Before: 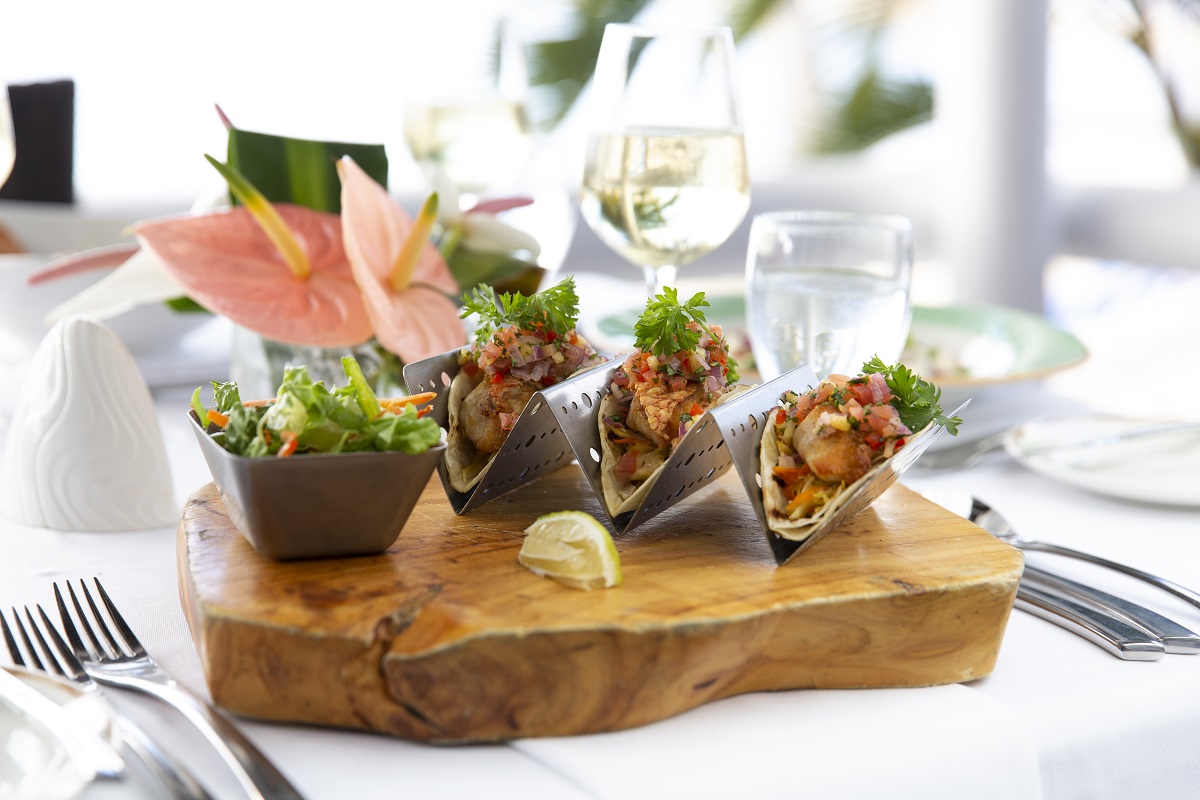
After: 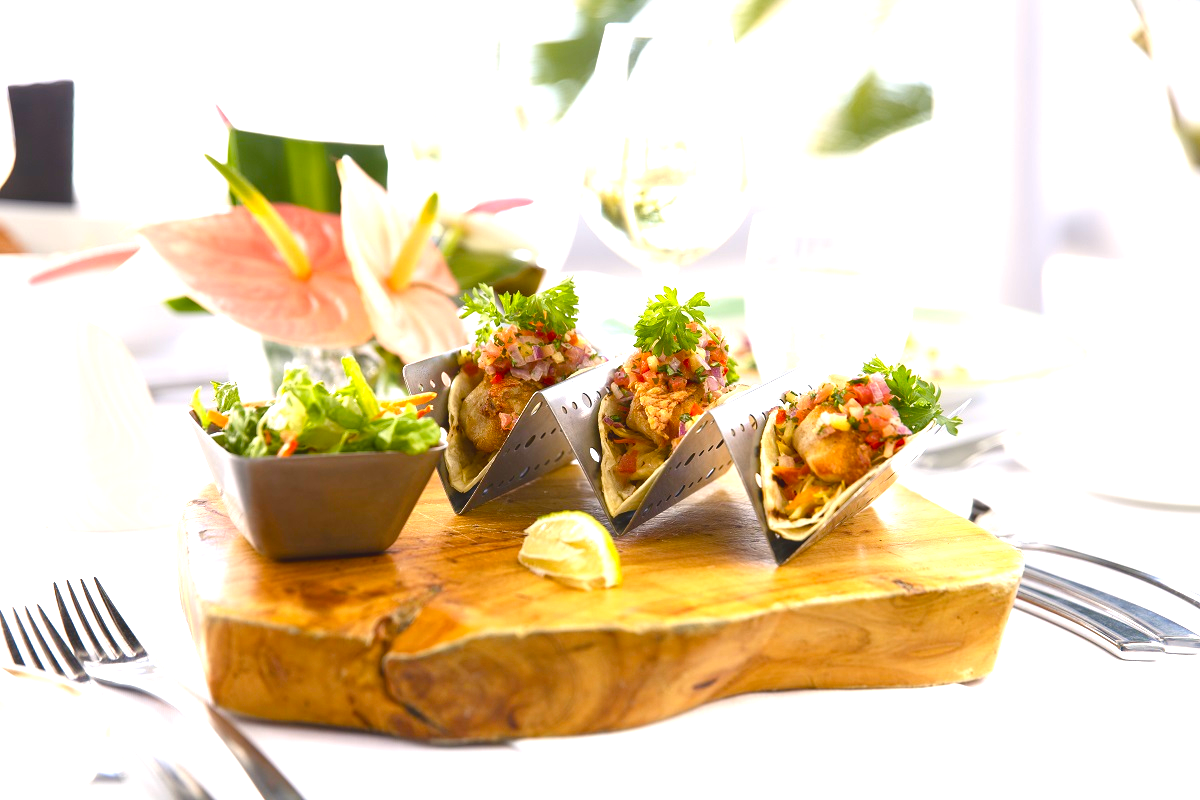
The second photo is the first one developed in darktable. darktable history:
exposure: black level correction -0.005, exposure 1.006 EV, compensate exposure bias true, compensate highlight preservation false
color balance rgb: highlights gain › chroma 1.635%, highlights gain › hue 57.11°, global offset › hue 170.63°, perceptual saturation grading › global saturation 20%, perceptual saturation grading › highlights -14.049%, perceptual saturation grading › shadows 50.198%, global vibrance 20%
